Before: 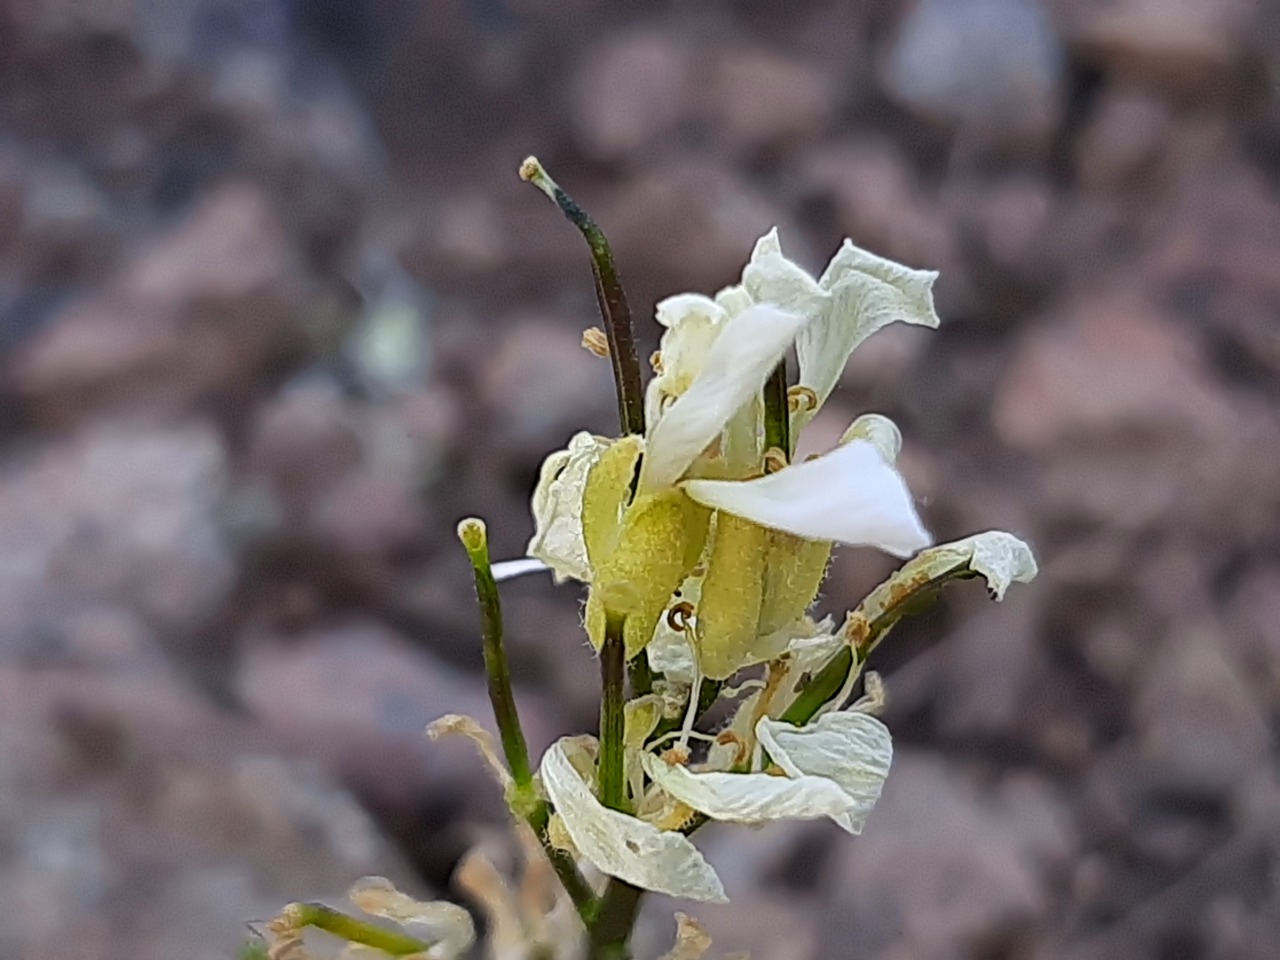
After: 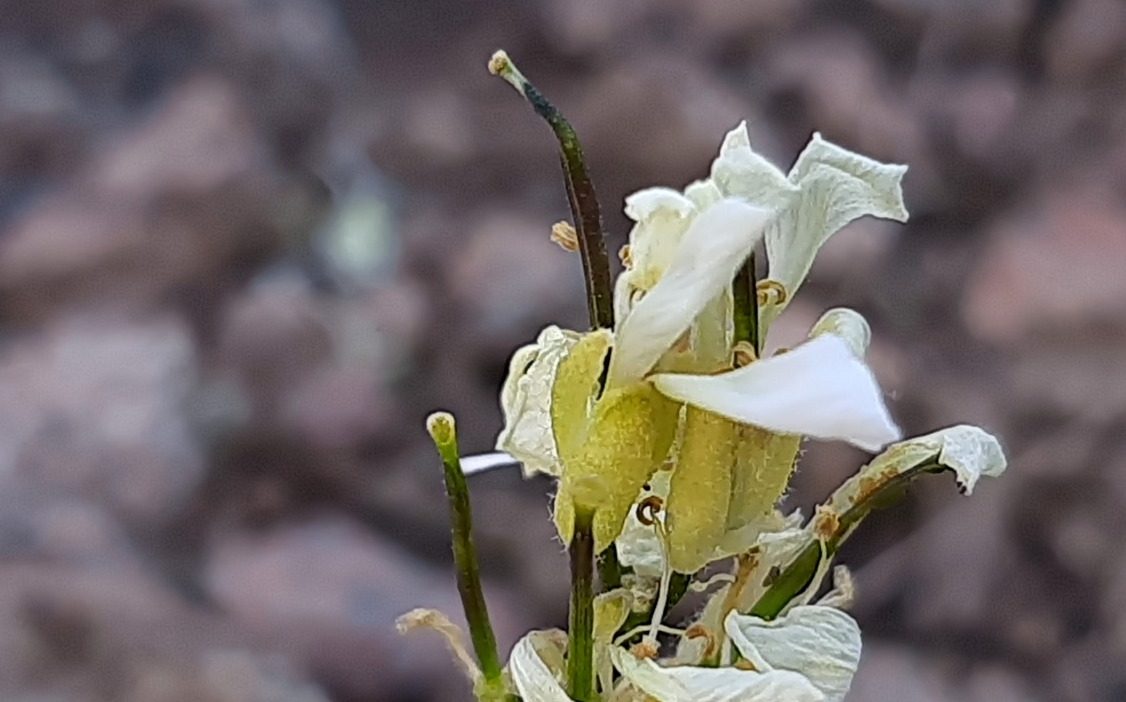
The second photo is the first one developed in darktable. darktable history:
crop and rotate: left 2.443%, top 11.127%, right 9.525%, bottom 15.681%
